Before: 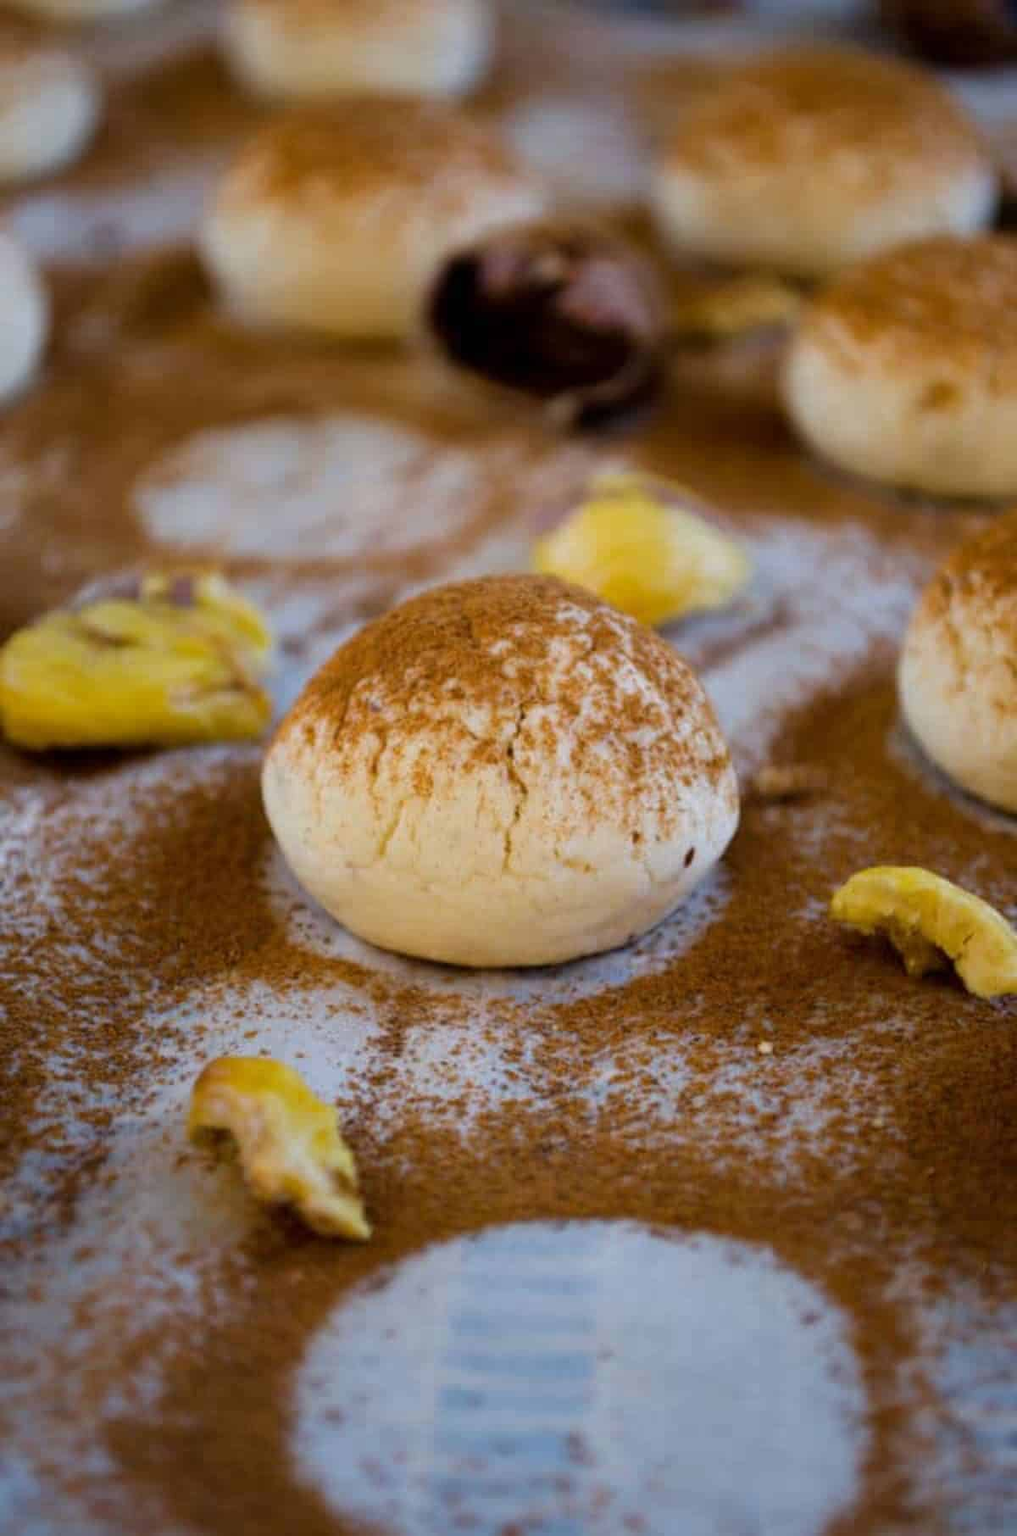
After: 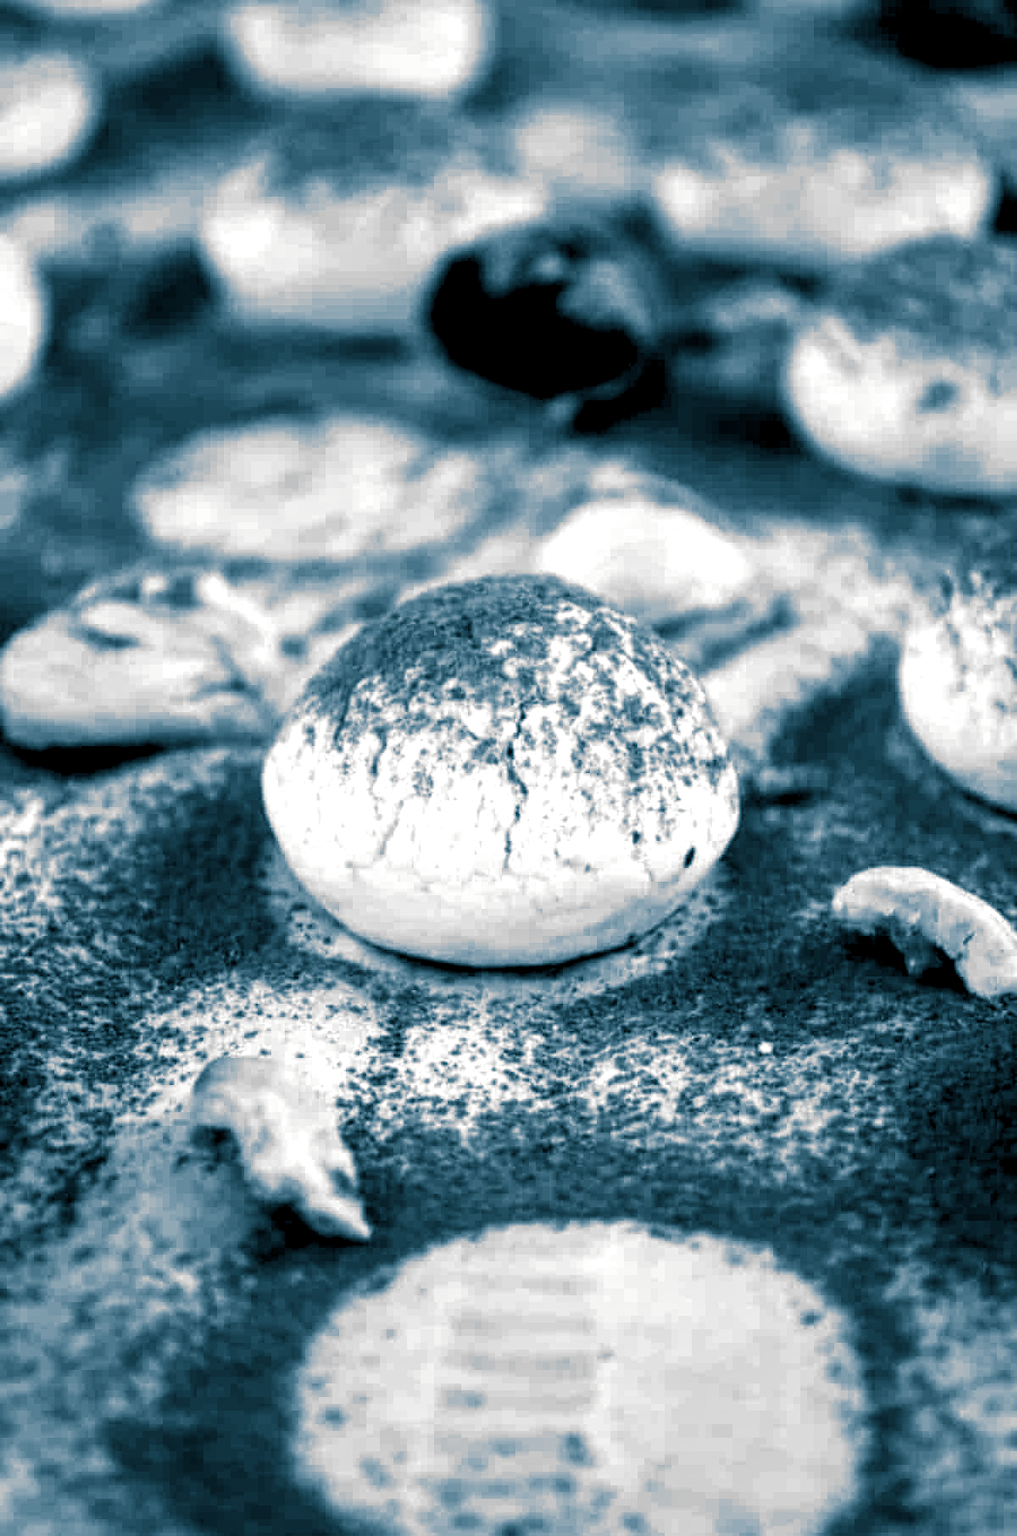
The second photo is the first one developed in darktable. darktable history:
levels: mode automatic, black 0.023%, white 99.97%, levels [0.062, 0.494, 0.925]
local contrast: highlights 19%, detail 186%
monochrome: a -3.63, b -0.465
split-toning: shadows › hue 212.4°, balance -70
white balance: red 1.009, blue 0.985
